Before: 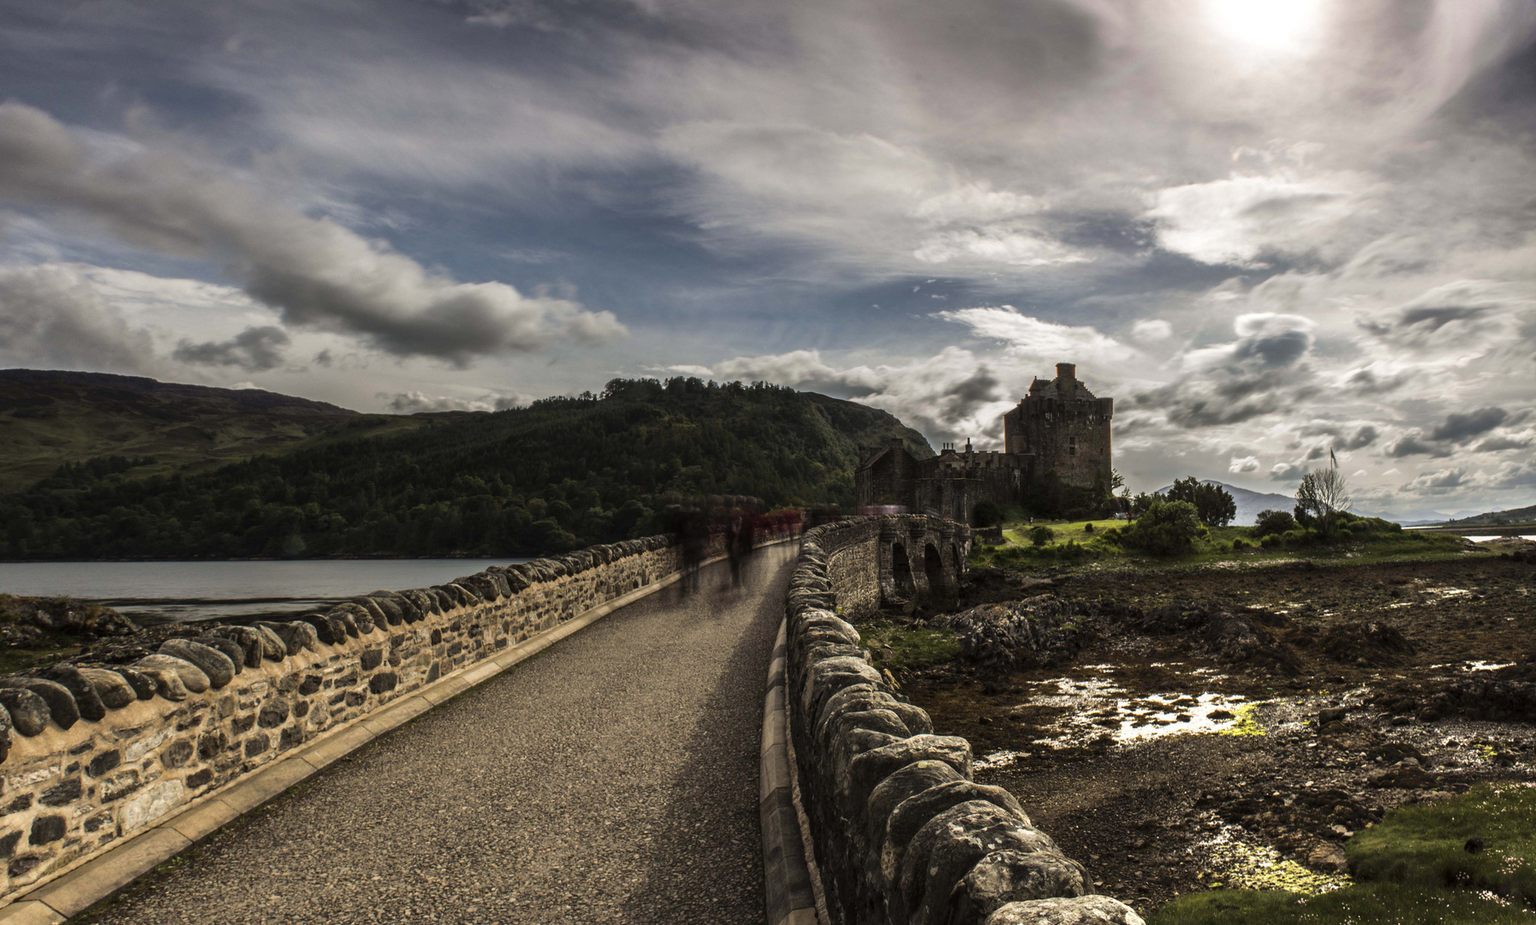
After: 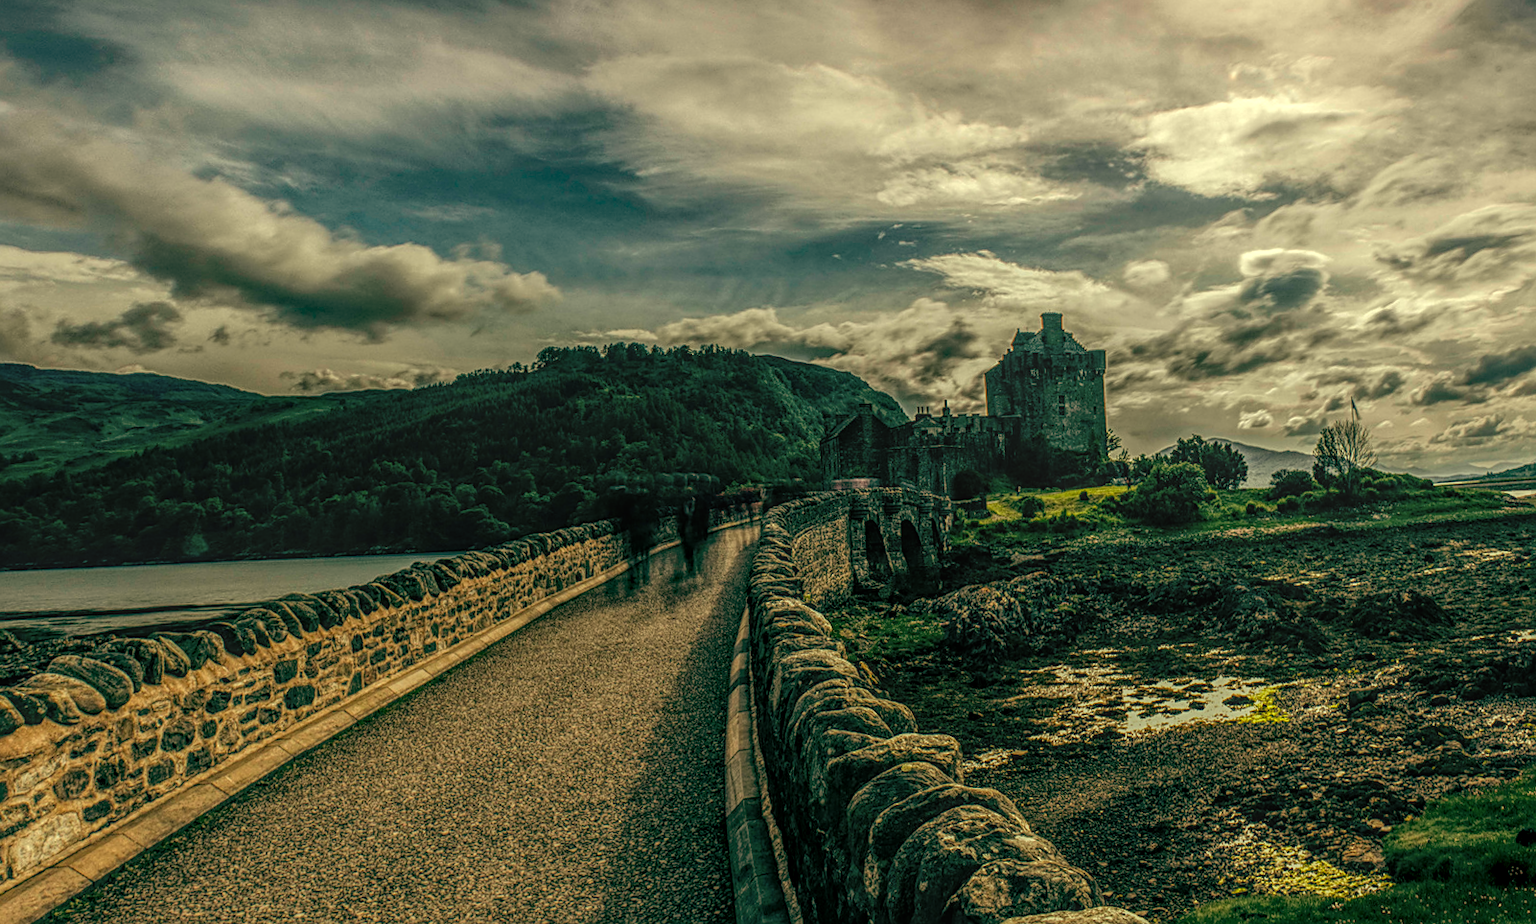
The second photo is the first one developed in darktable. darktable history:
sharpen: on, module defaults
color balance: mode lift, gamma, gain (sRGB), lift [1, 0.69, 1, 1], gamma [1, 1.482, 1, 1], gain [1, 1, 1, 0.802]
crop and rotate: angle 1.96°, left 5.673%, top 5.673%
local contrast: highlights 20%, shadows 30%, detail 200%, midtone range 0.2
white balance: emerald 1
